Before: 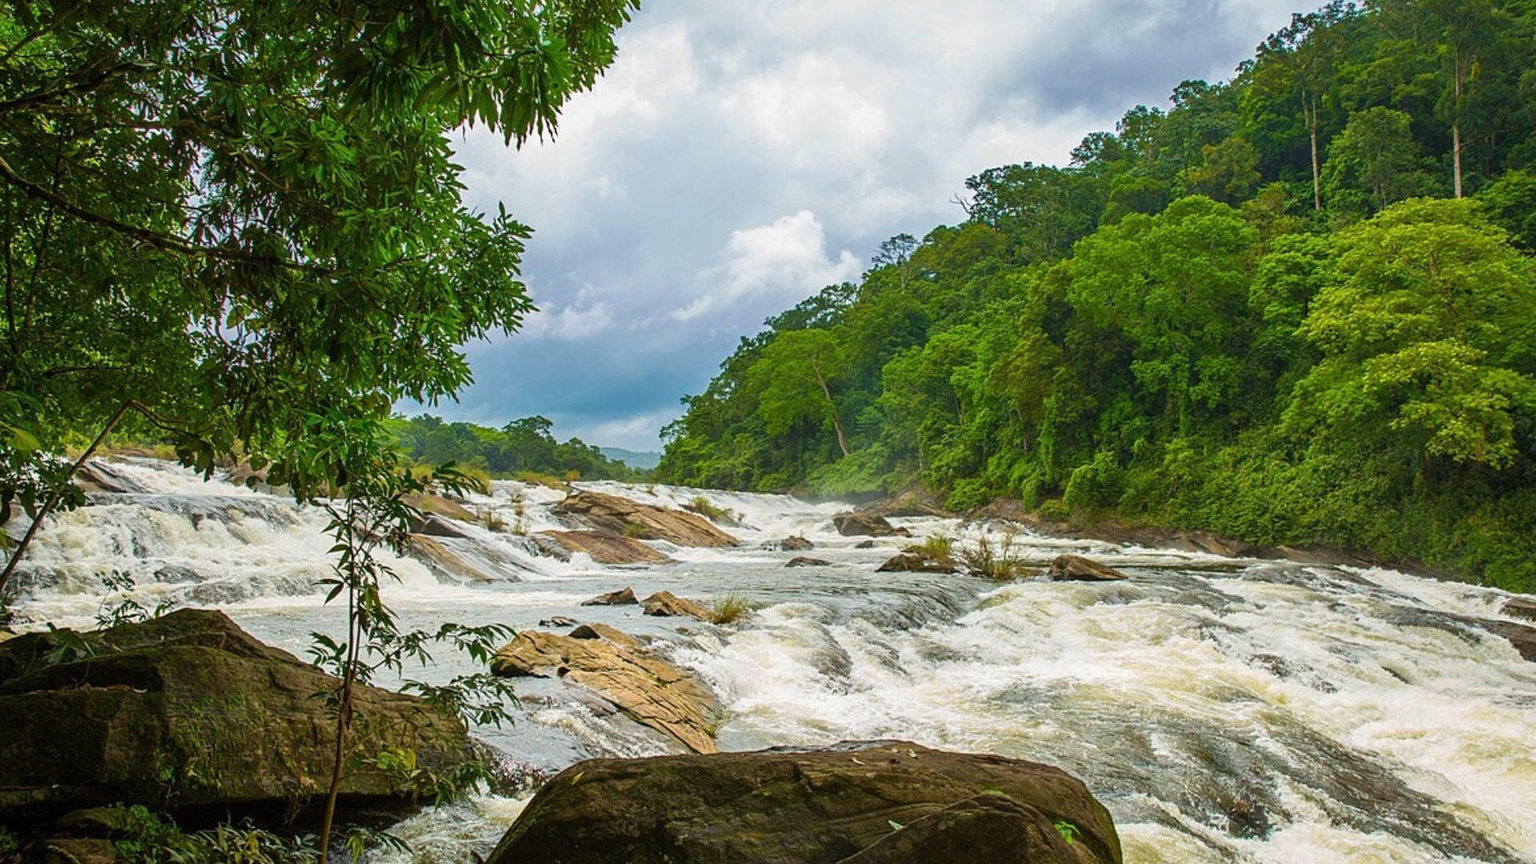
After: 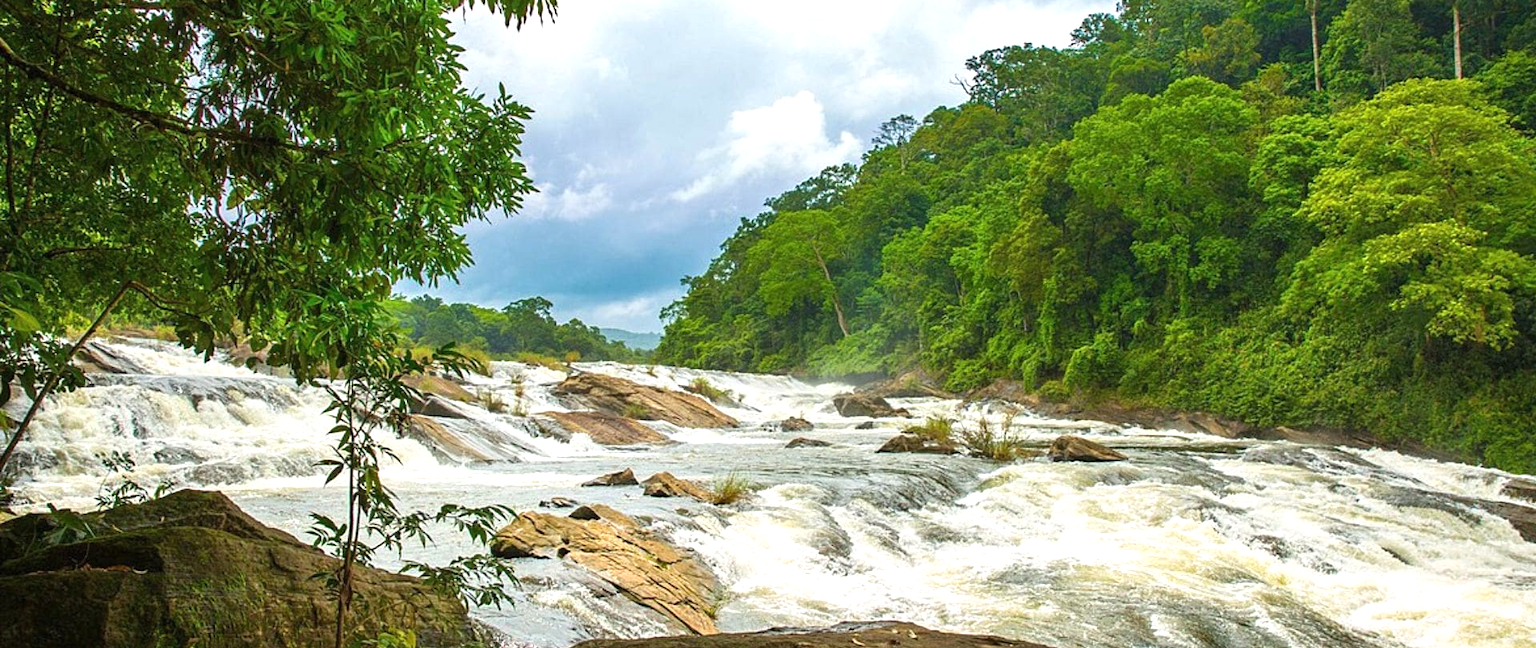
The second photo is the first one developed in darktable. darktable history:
exposure: black level correction 0, exposure 0.5 EV, compensate exposure bias true, compensate highlight preservation false
crop: top 13.819%, bottom 11.169%
